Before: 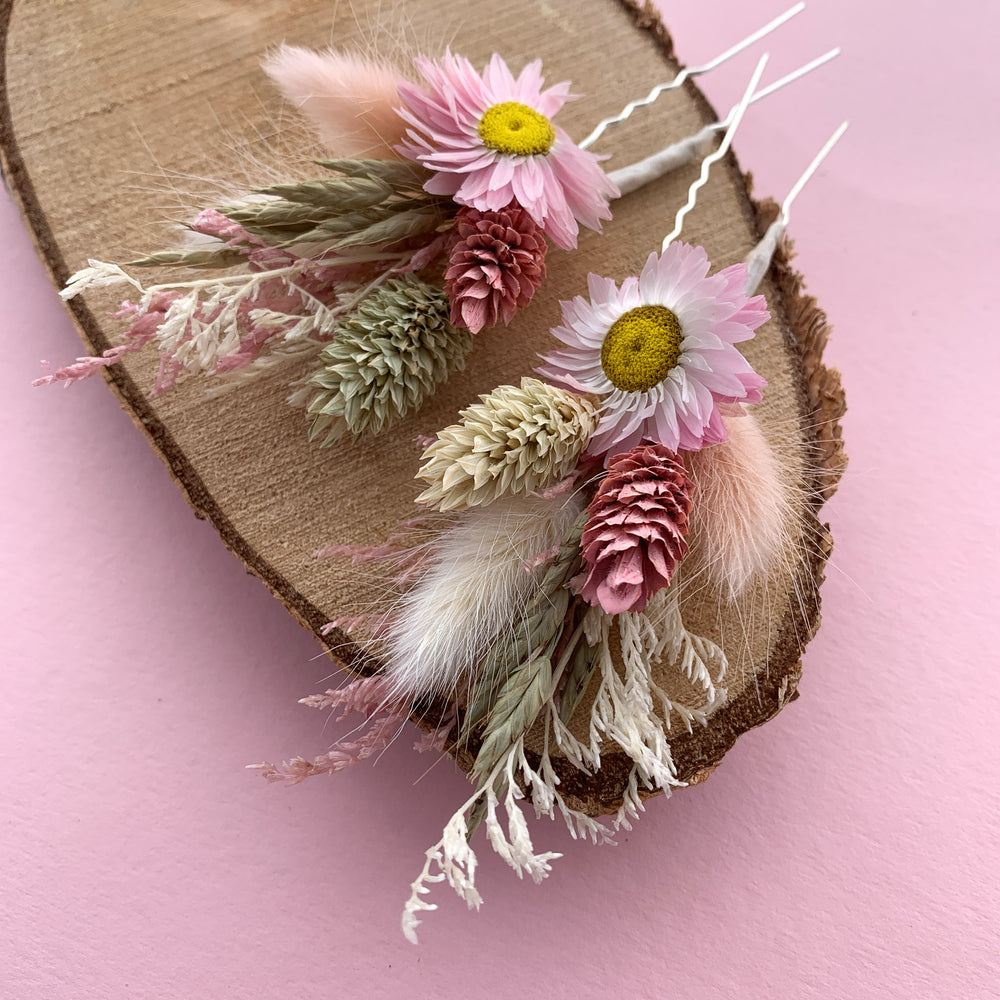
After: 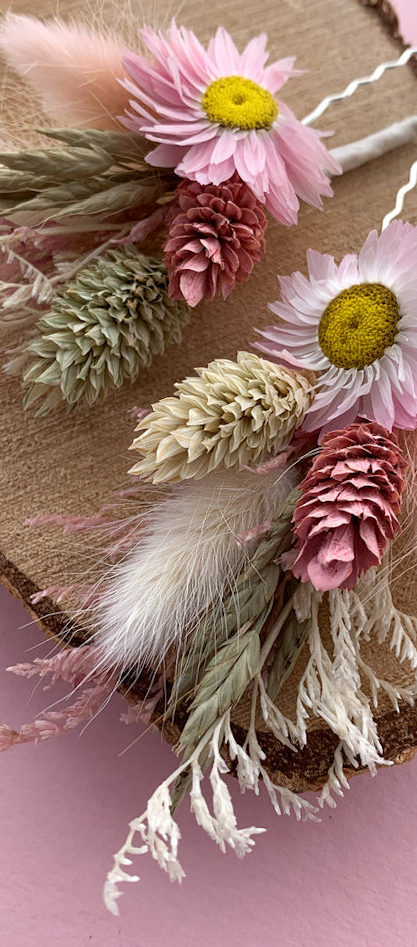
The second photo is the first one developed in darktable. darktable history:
rotate and perspective: rotation 1.57°, crop left 0.018, crop right 0.982, crop top 0.039, crop bottom 0.961
crop: left 28.583%, right 29.231%
